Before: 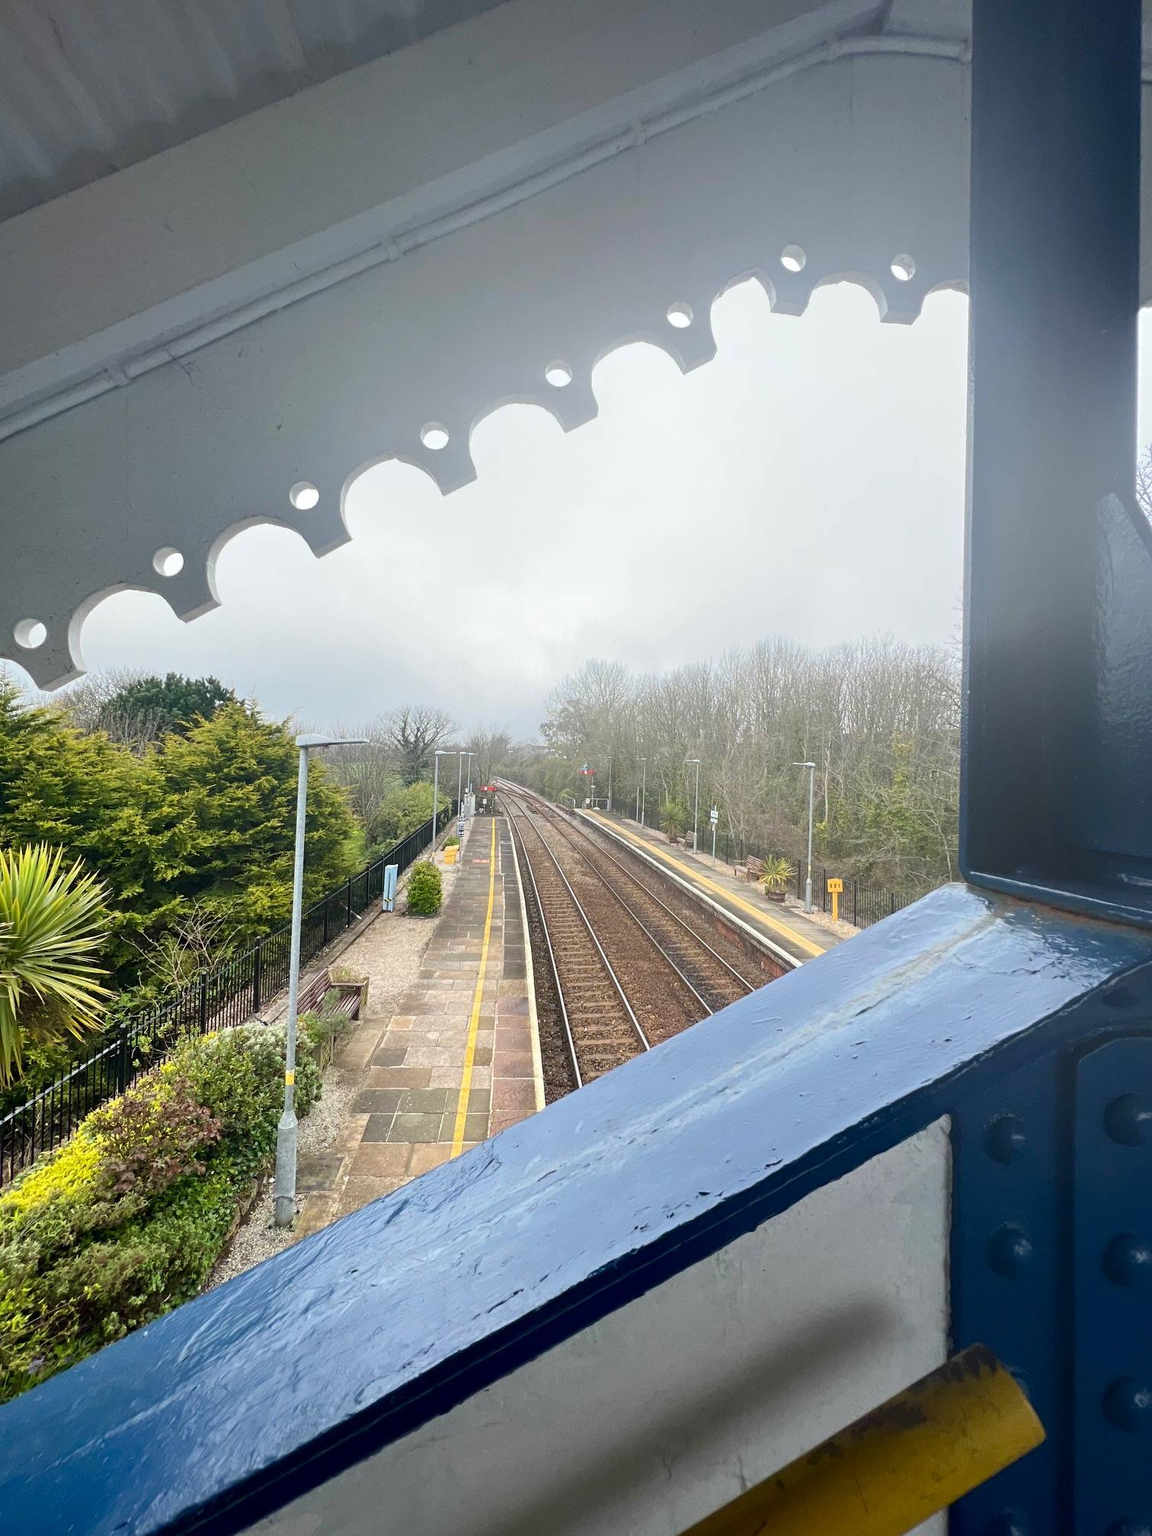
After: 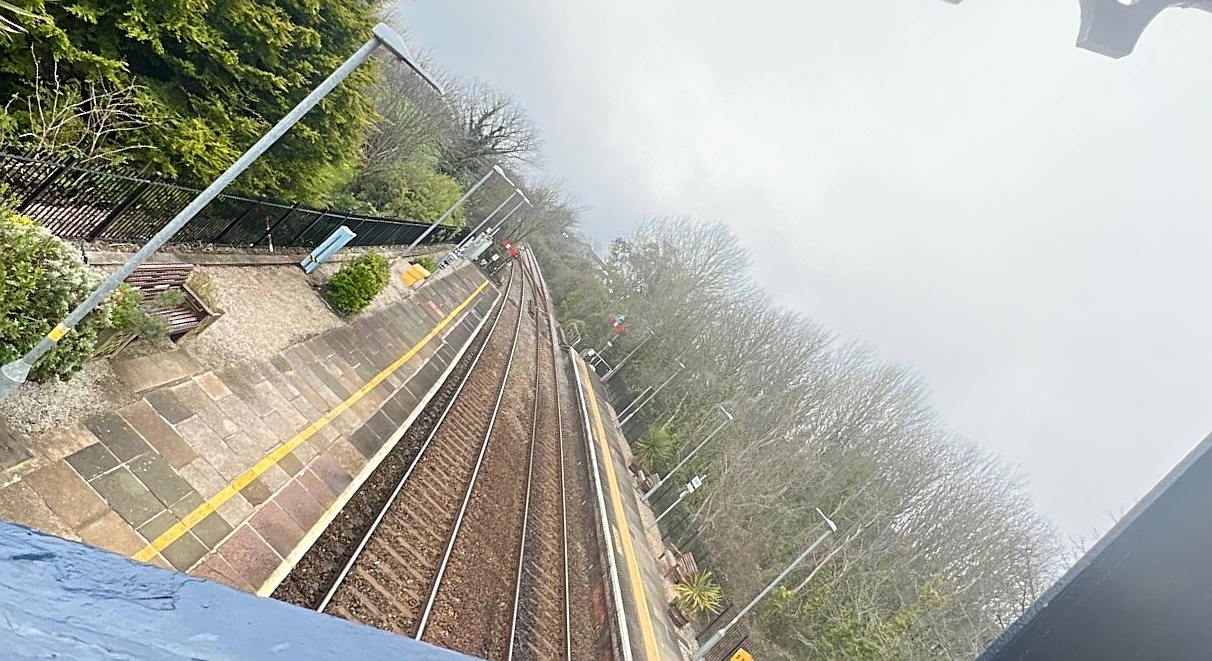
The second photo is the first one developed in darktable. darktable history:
sharpen: on, module defaults
crop and rotate: angle -45.01°, top 16.072%, right 0.798%, bottom 11.703%
